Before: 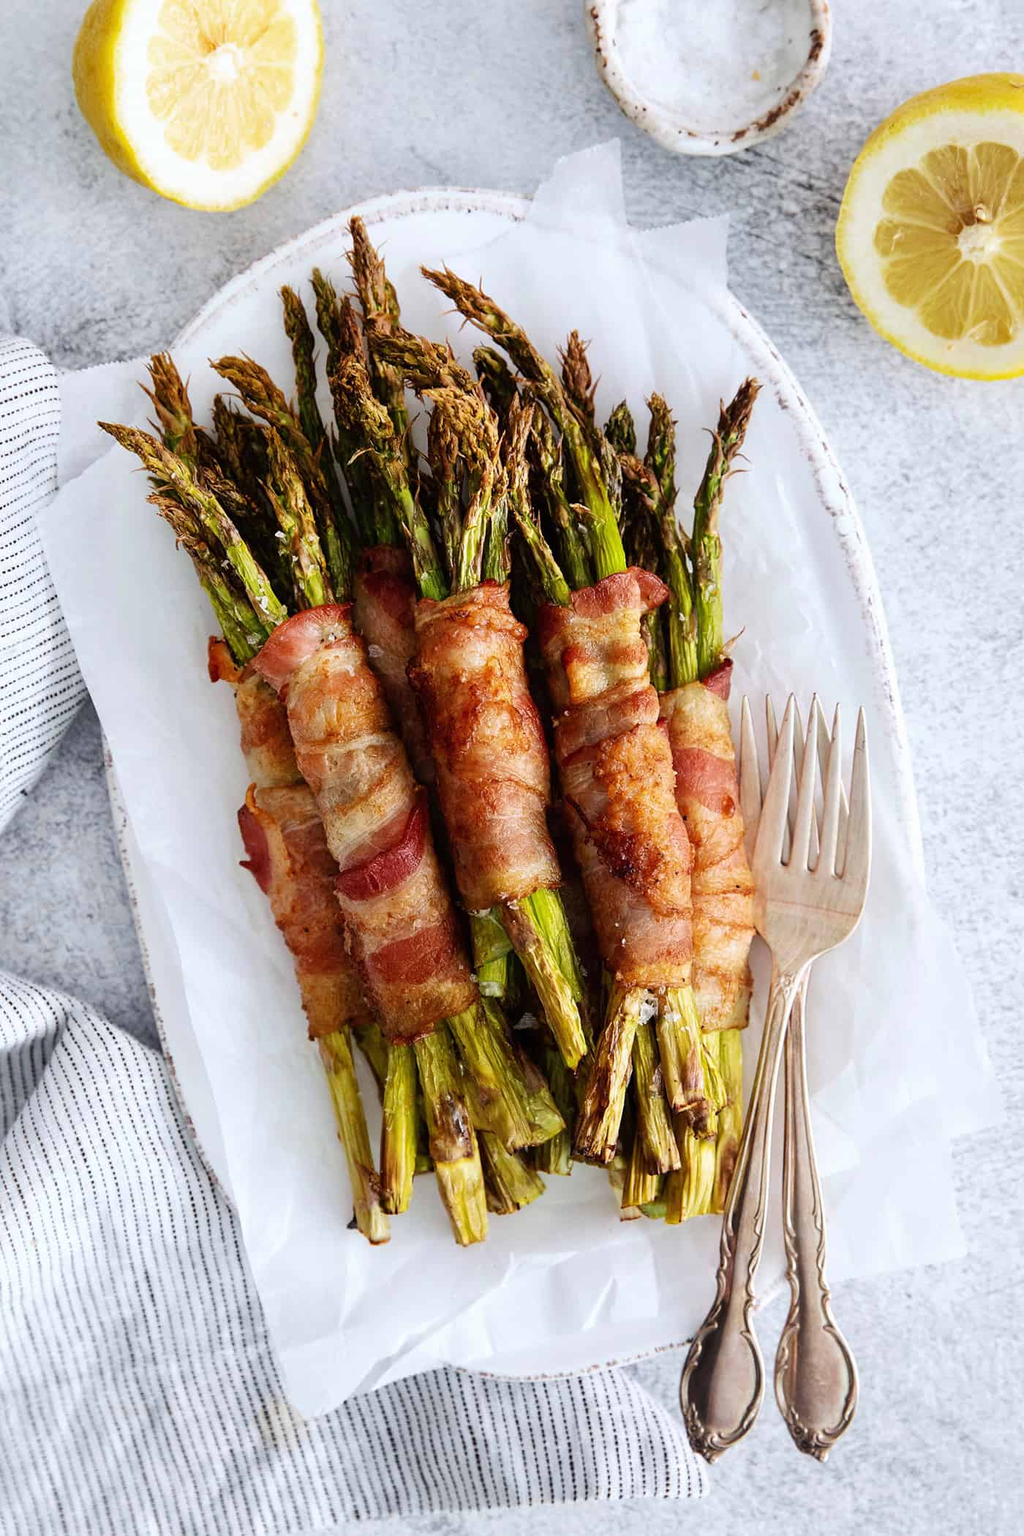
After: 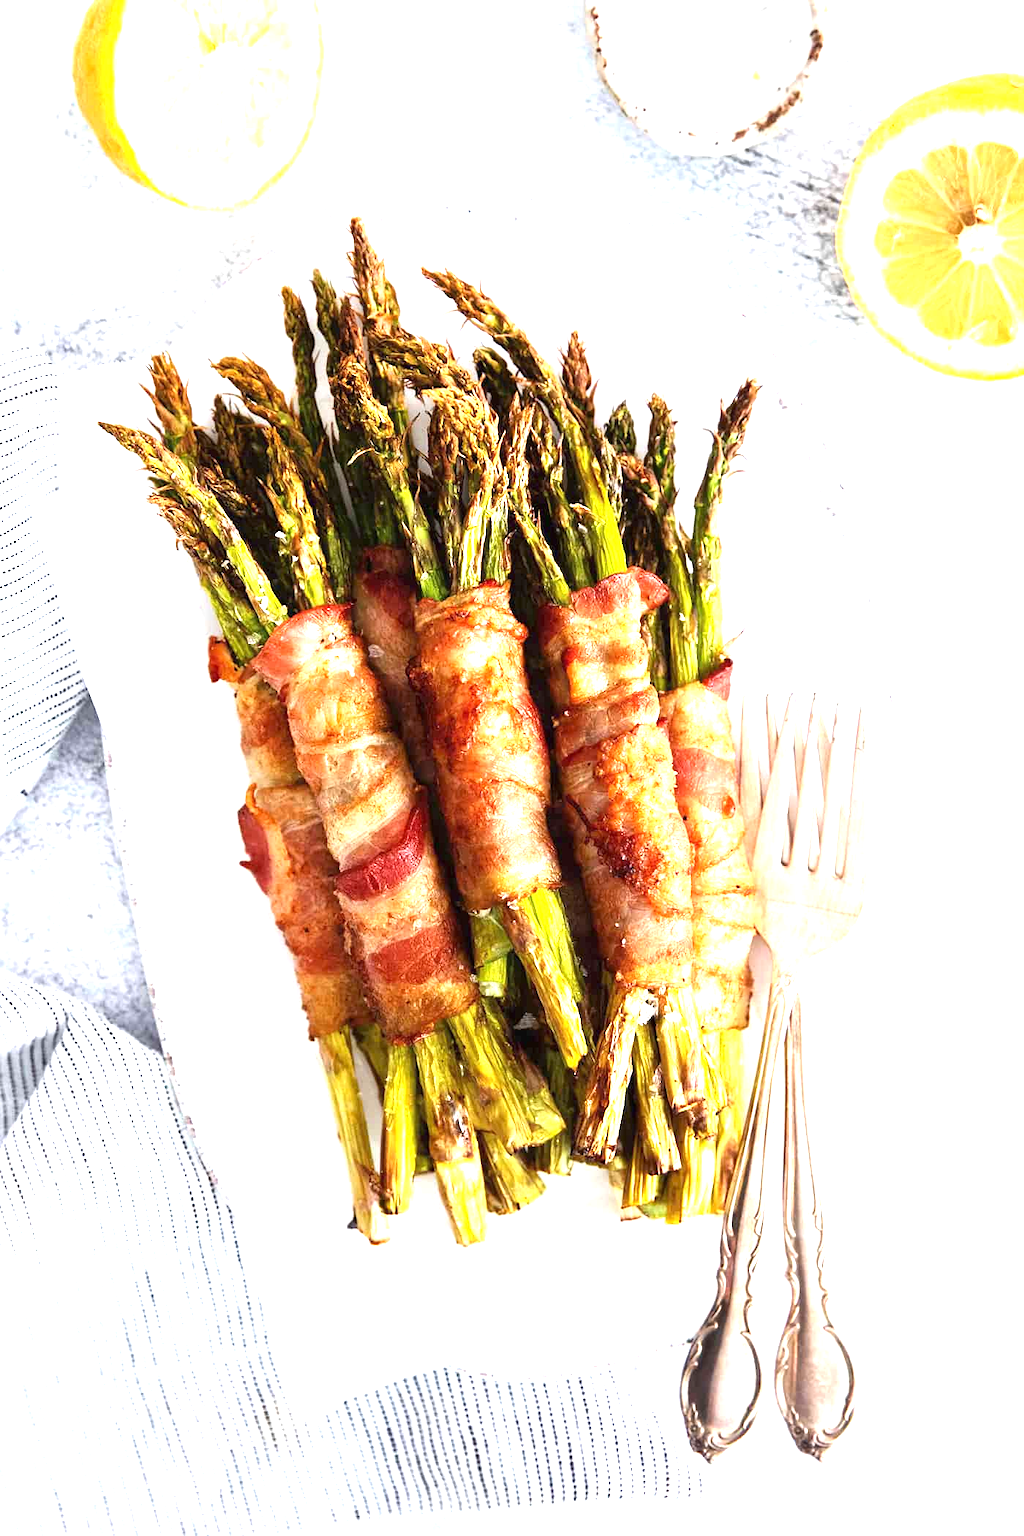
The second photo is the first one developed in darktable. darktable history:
exposure: black level correction 0, exposure 1.487 EV, compensate highlight preservation false
